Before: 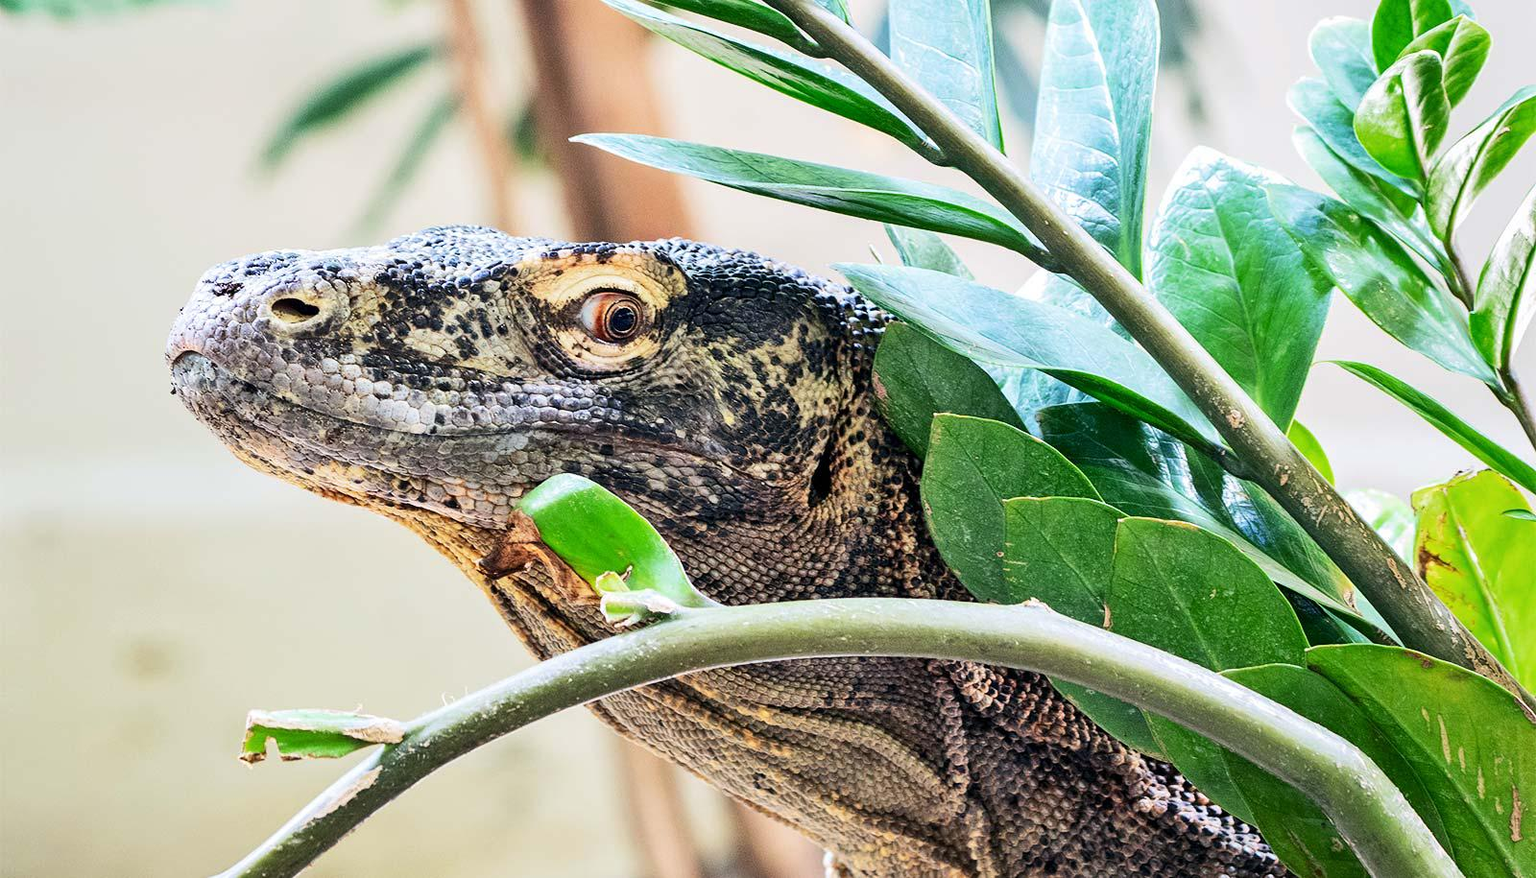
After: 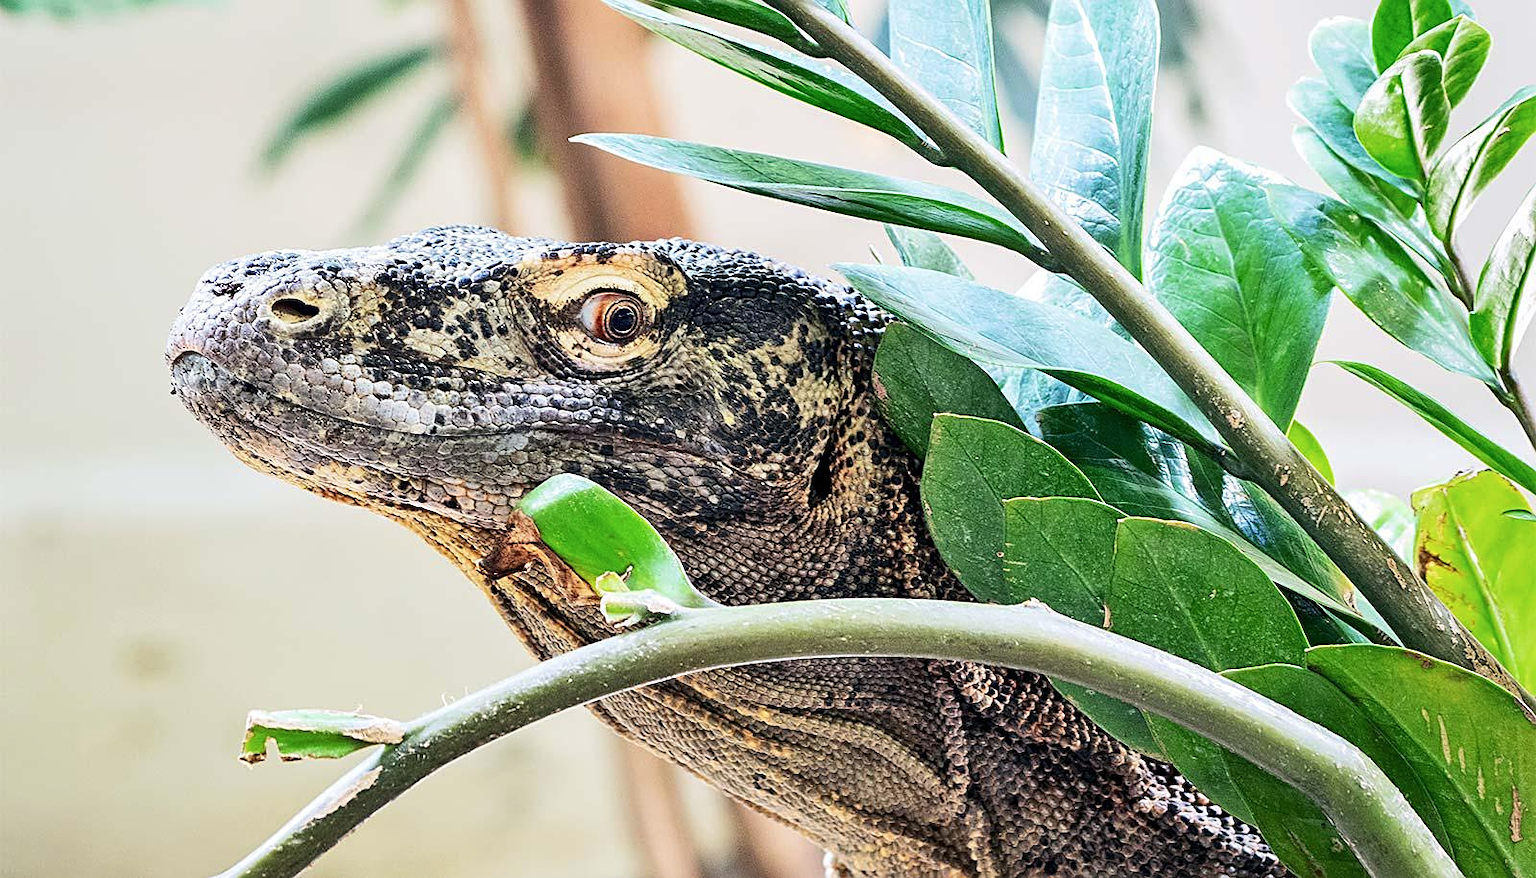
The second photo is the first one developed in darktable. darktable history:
sharpen: on, module defaults
contrast brightness saturation: contrast 0.01, saturation -0.05
